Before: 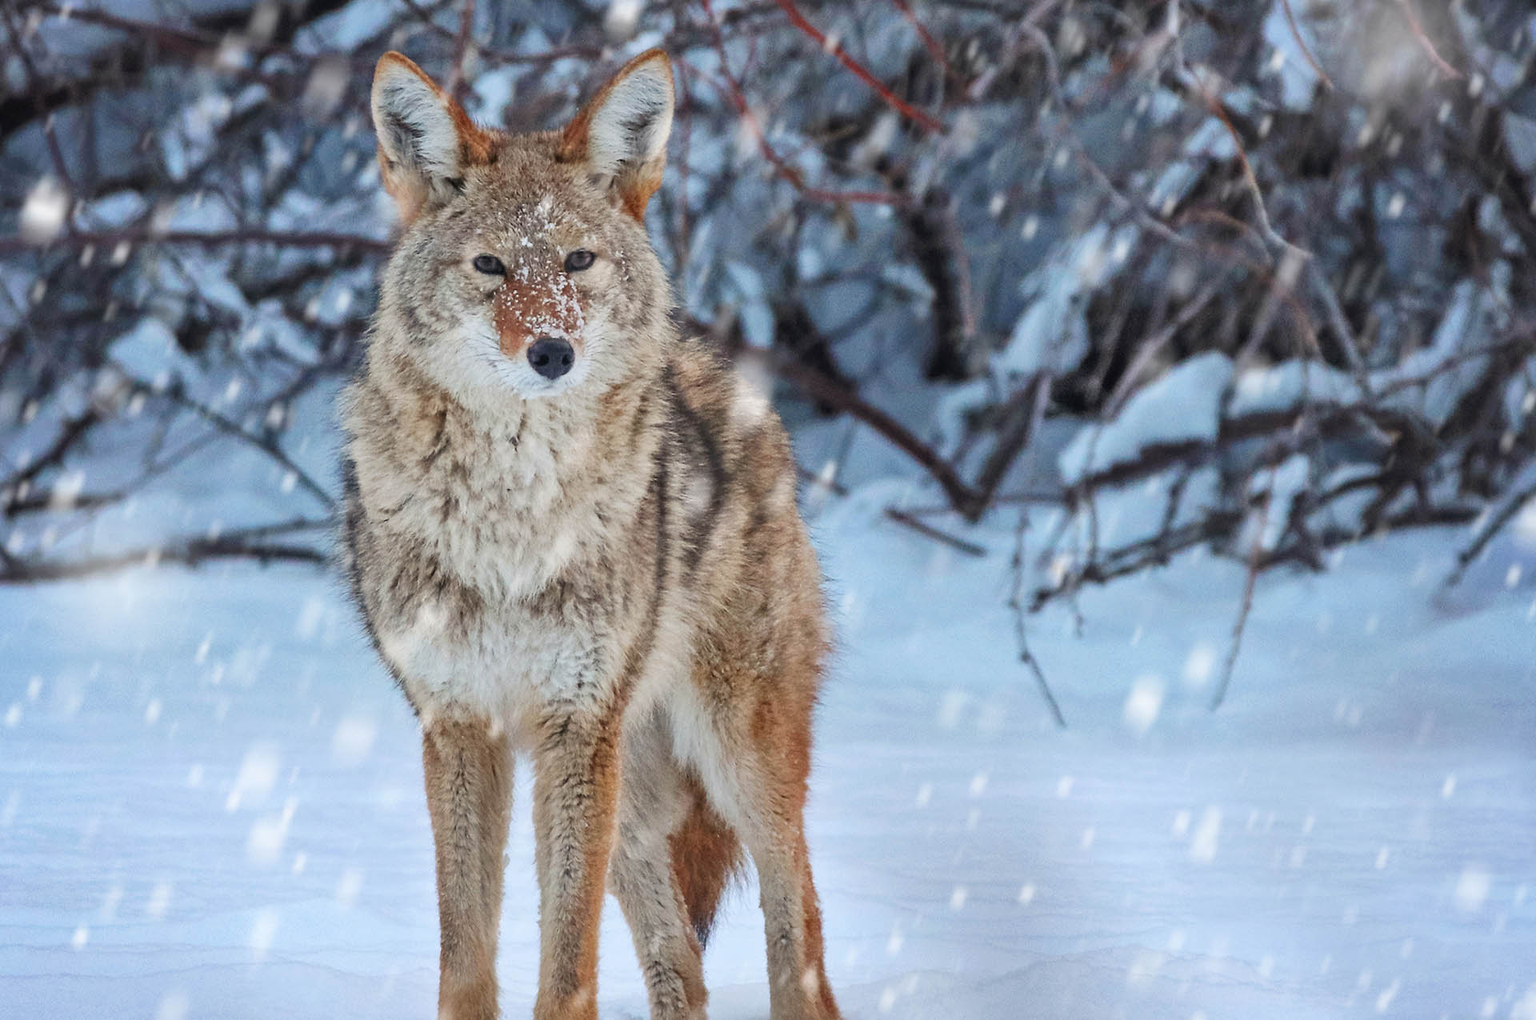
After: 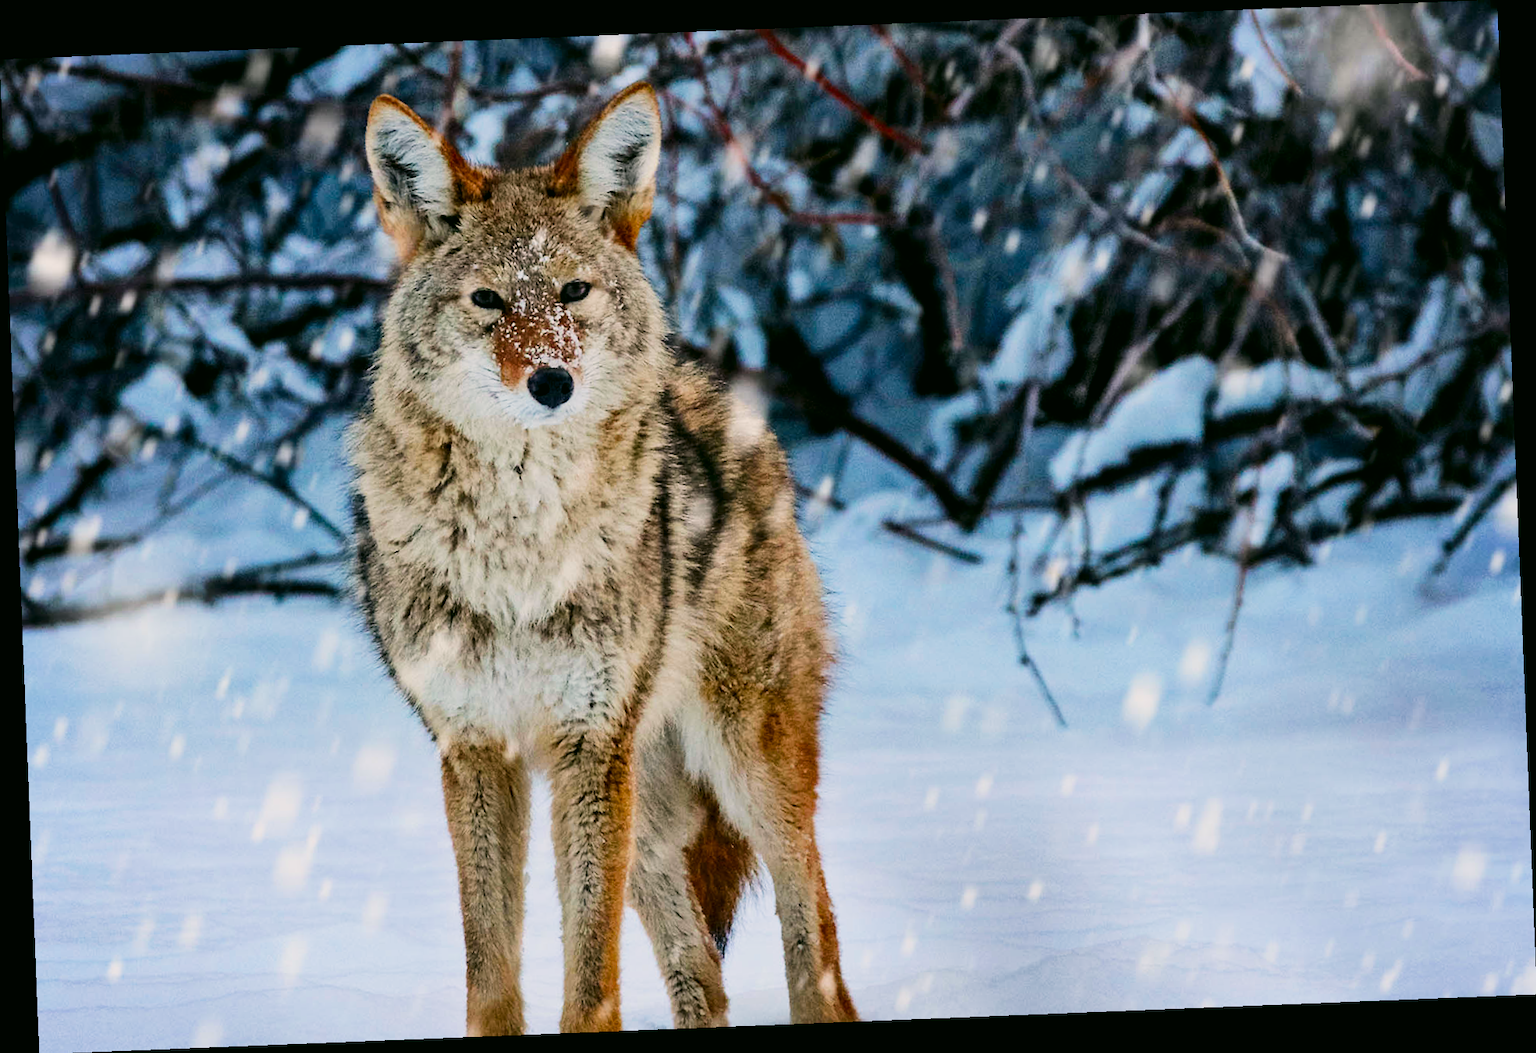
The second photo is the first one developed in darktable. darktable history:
rotate and perspective: rotation -2.29°, automatic cropping off
color correction: highlights a* 4.02, highlights b* 4.98, shadows a* -7.55, shadows b* 4.98
color balance rgb: perceptual saturation grading › global saturation 25%, global vibrance 20%
filmic rgb: black relative exposure -5 EV, white relative exposure 3.5 EV, hardness 3.19, contrast 1.4, highlights saturation mix -50%
contrast brightness saturation: contrast 0.12, brightness -0.12, saturation 0.2
